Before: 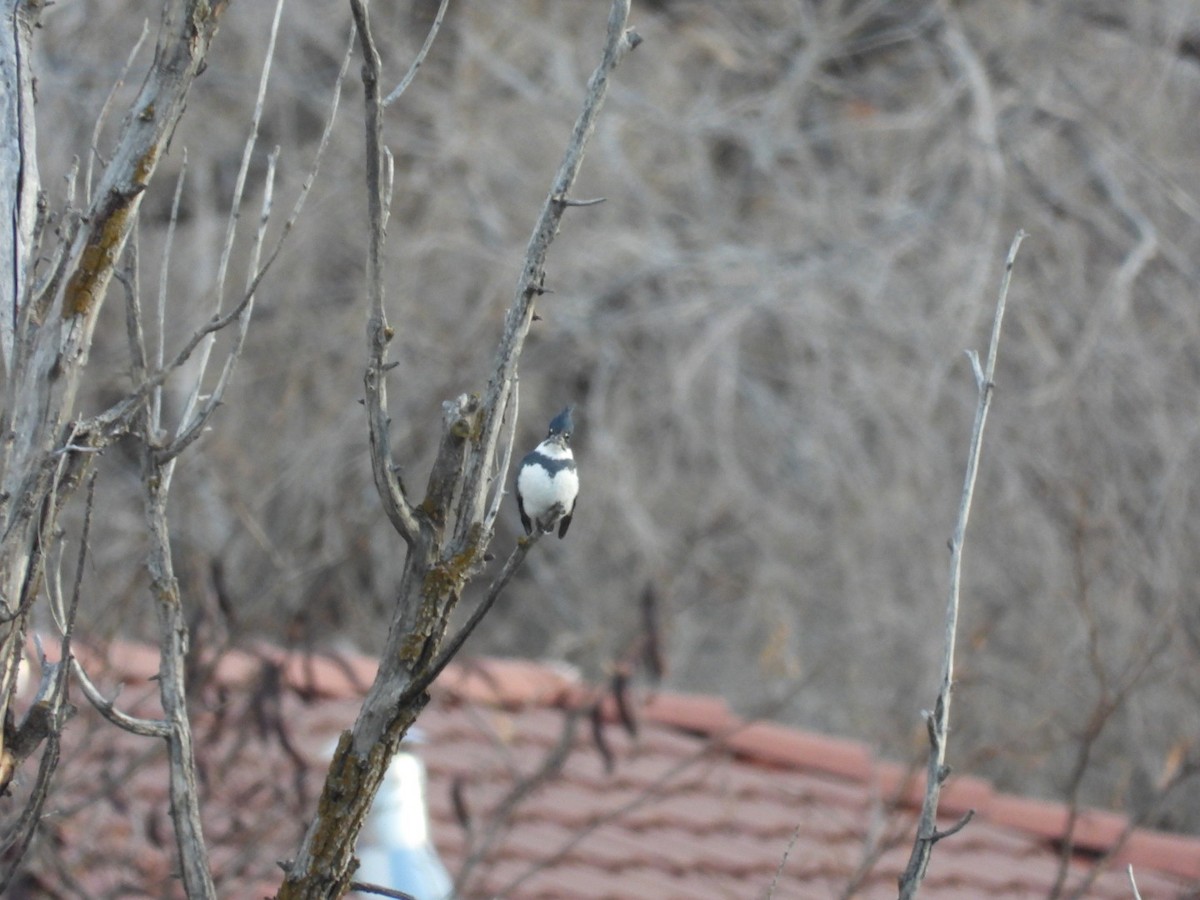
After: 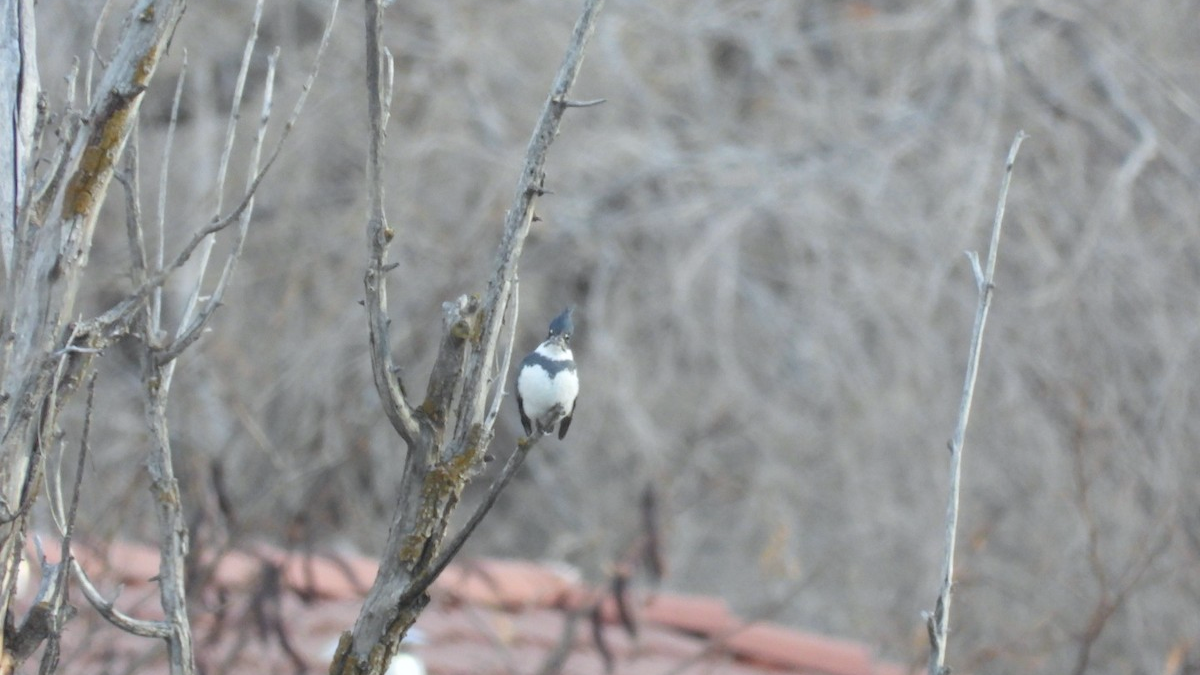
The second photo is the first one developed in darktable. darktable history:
white balance: red 0.982, blue 1.018
contrast brightness saturation: brightness 0.15
crop: top 11.038%, bottom 13.962%
